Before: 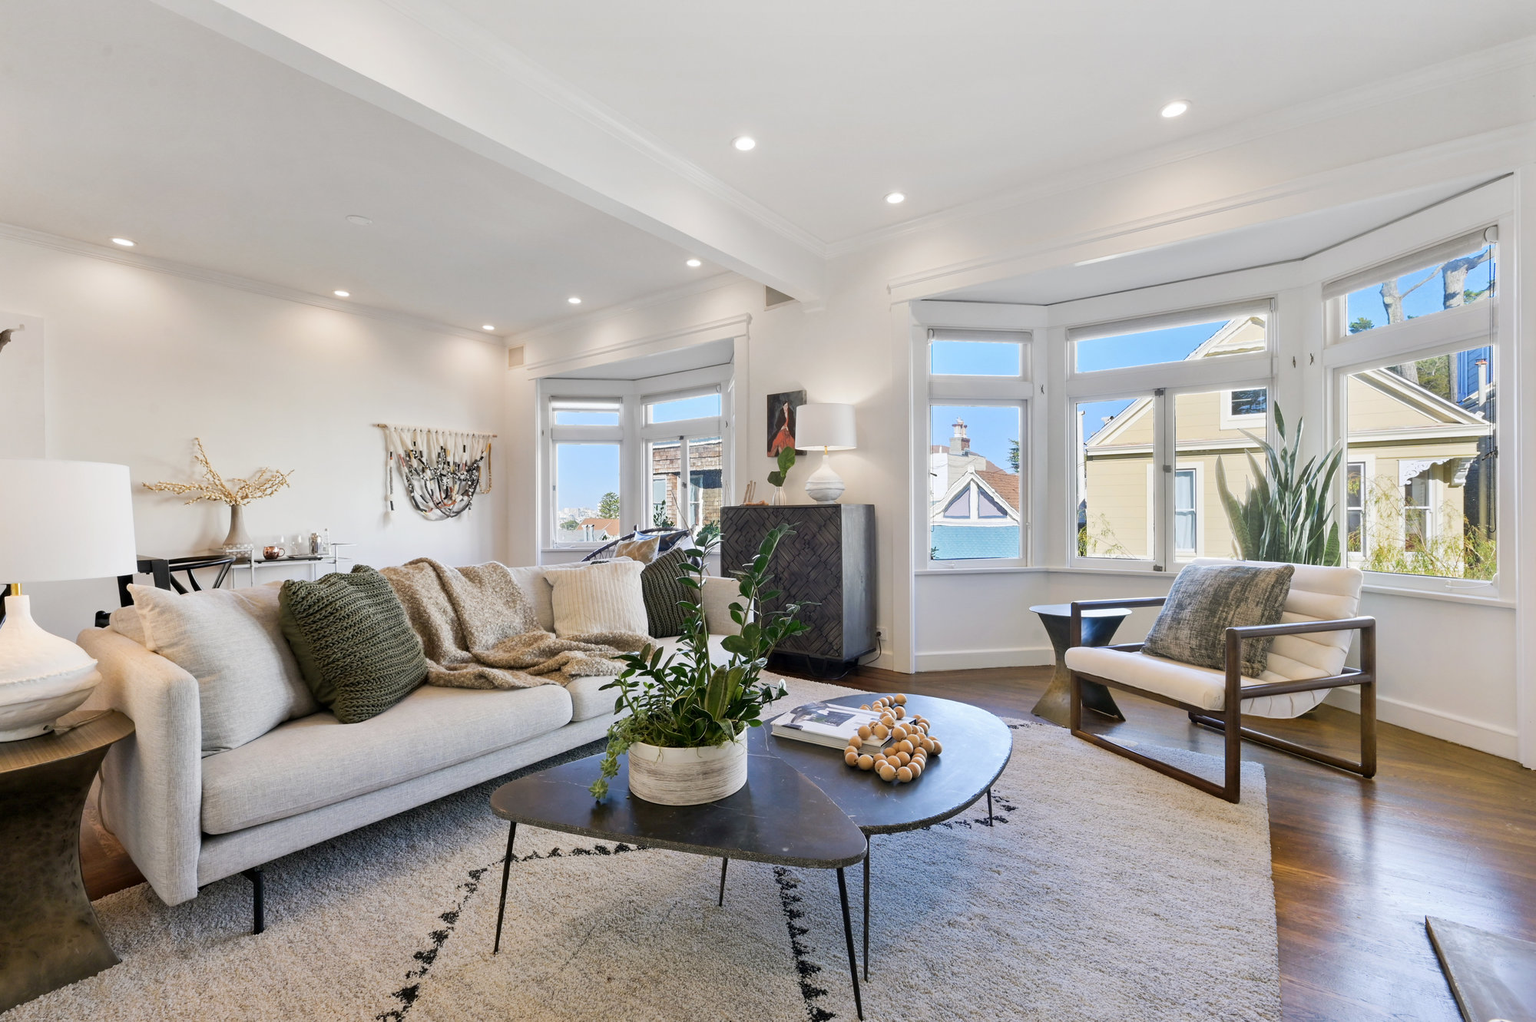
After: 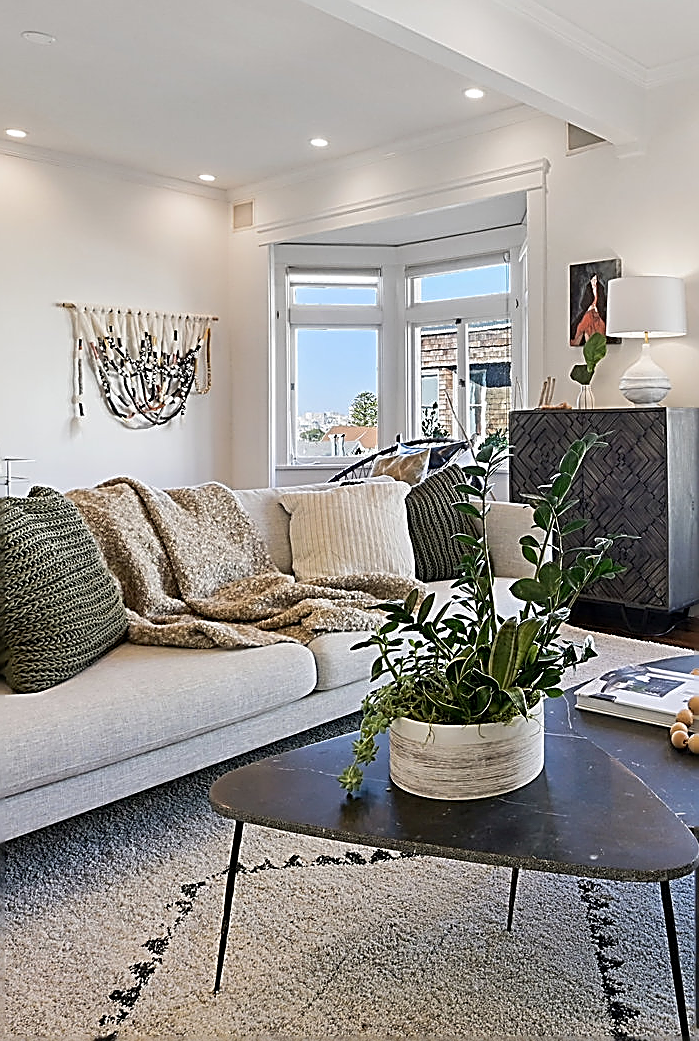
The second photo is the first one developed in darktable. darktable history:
crop and rotate: left 21.466%, top 18.736%, right 43.583%, bottom 2.986%
exposure: compensate exposure bias true, compensate highlight preservation false
sharpen: amount 1.995
